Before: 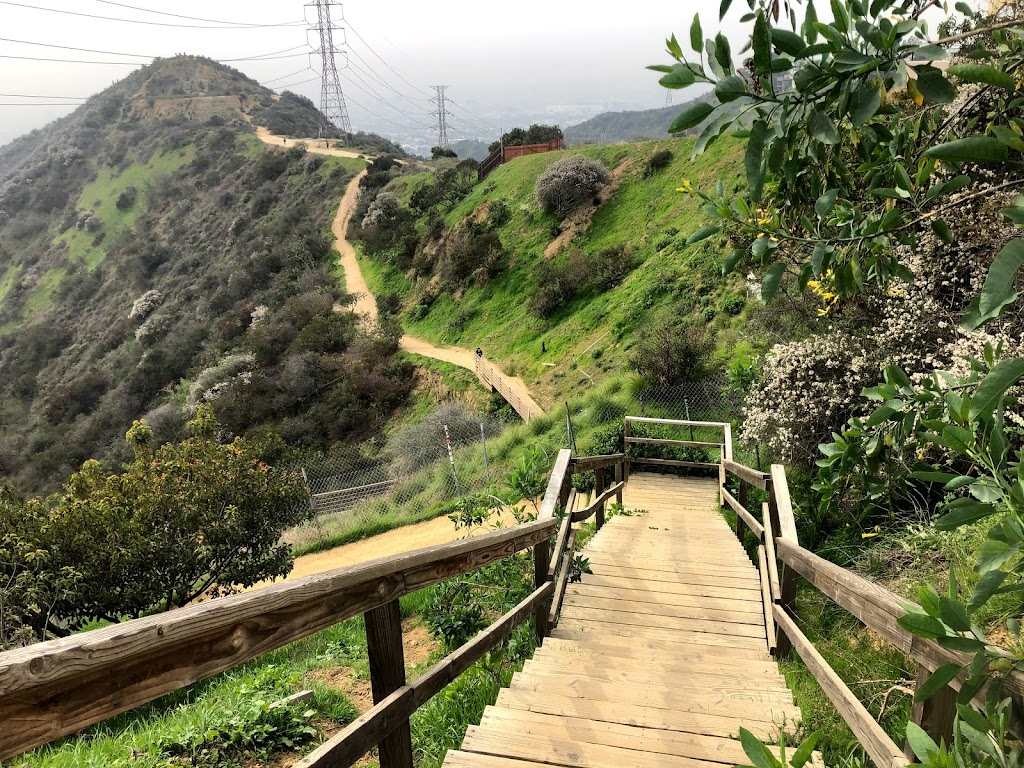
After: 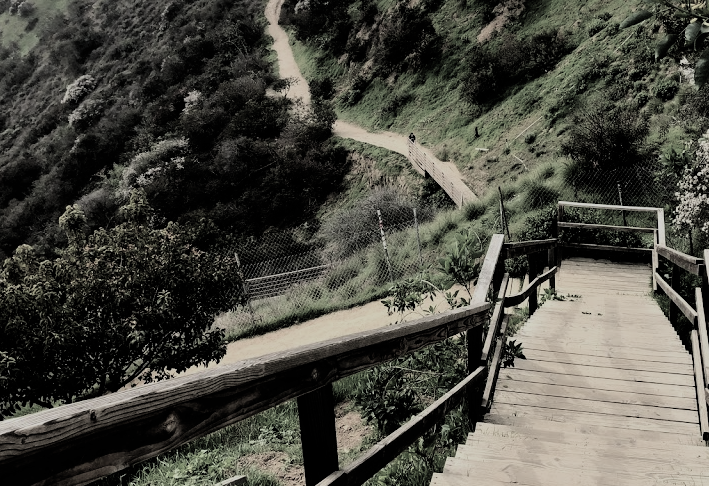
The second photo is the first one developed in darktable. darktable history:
filmic rgb: black relative exposure -5.1 EV, white relative exposure 3.96 EV, hardness 2.88, contrast 1.41, highlights saturation mix -30.39%, color science v4 (2020)
exposure: exposure -0.594 EV, compensate highlight preservation false
crop: left 6.599%, top 27.998%, right 24.129%, bottom 8.607%
